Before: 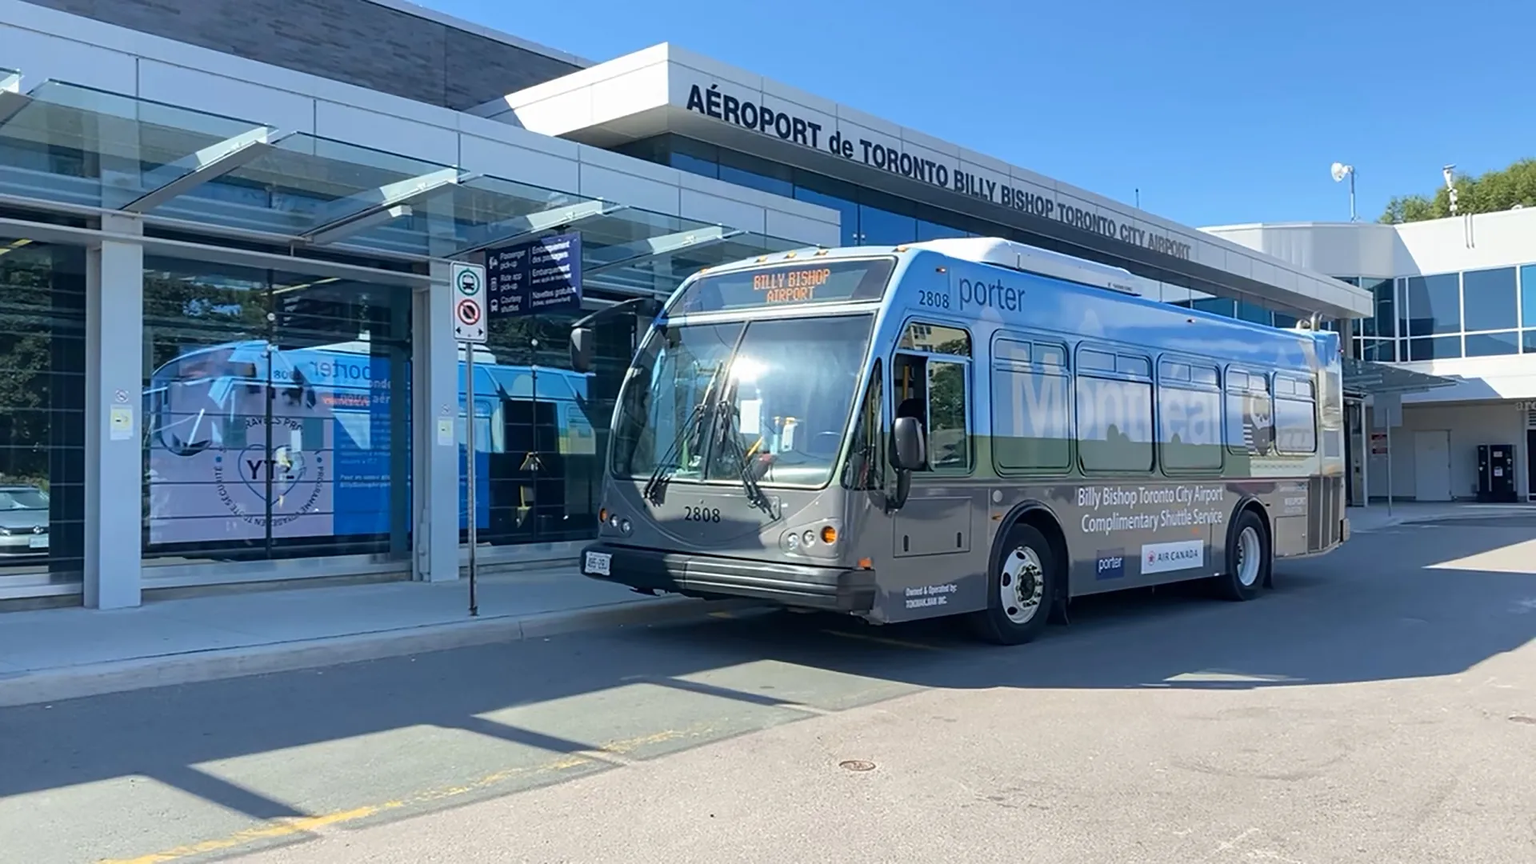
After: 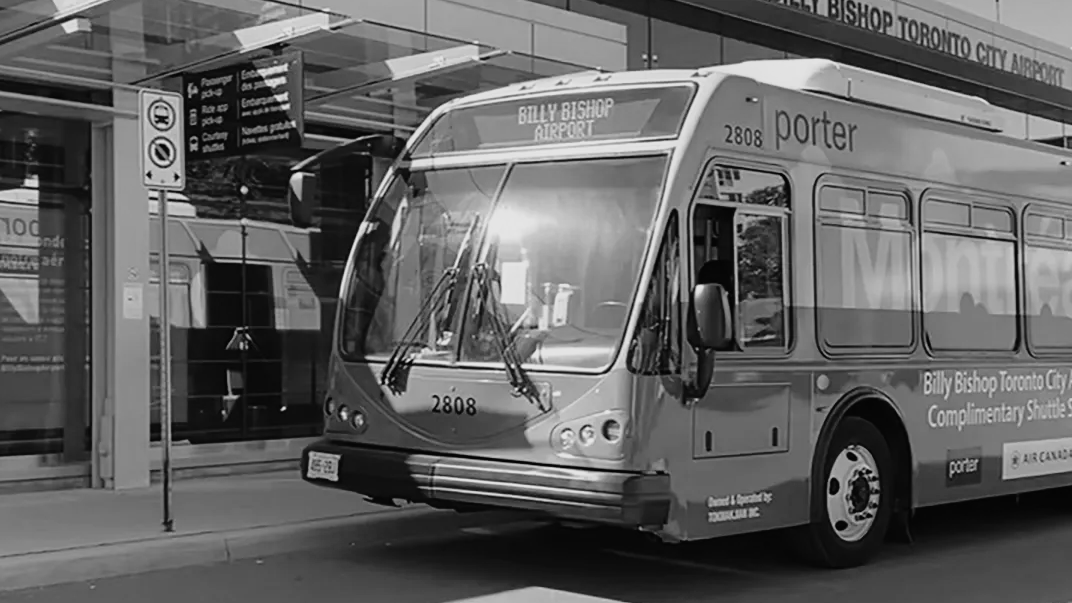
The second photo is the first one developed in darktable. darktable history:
tone curve: curves: ch0 [(0, 0.009) (0.105, 0.069) (0.195, 0.154) (0.289, 0.278) (0.384, 0.391) (0.513, 0.53) (0.66, 0.667) (0.895, 0.863) (1, 0.919)]; ch1 [(0, 0) (0.161, 0.092) (0.35, 0.33) (0.403, 0.395) (0.456, 0.469) (0.502, 0.499) (0.519, 0.514) (0.576, 0.587) (0.642, 0.645) (0.701, 0.742) (1, 0.942)]; ch2 [(0, 0) (0.371, 0.362) (0.437, 0.437) (0.501, 0.5) (0.53, 0.528) (0.569, 0.551) (0.619, 0.58) (0.883, 0.752) (1, 0.929)], color space Lab, independent channels, preserve colors none
crop and rotate: left 22.13%, top 22.054%, right 22.026%, bottom 22.102%
monochrome: a 32, b 64, size 2.3
levels: levels [0, 0.492, 0.984]
